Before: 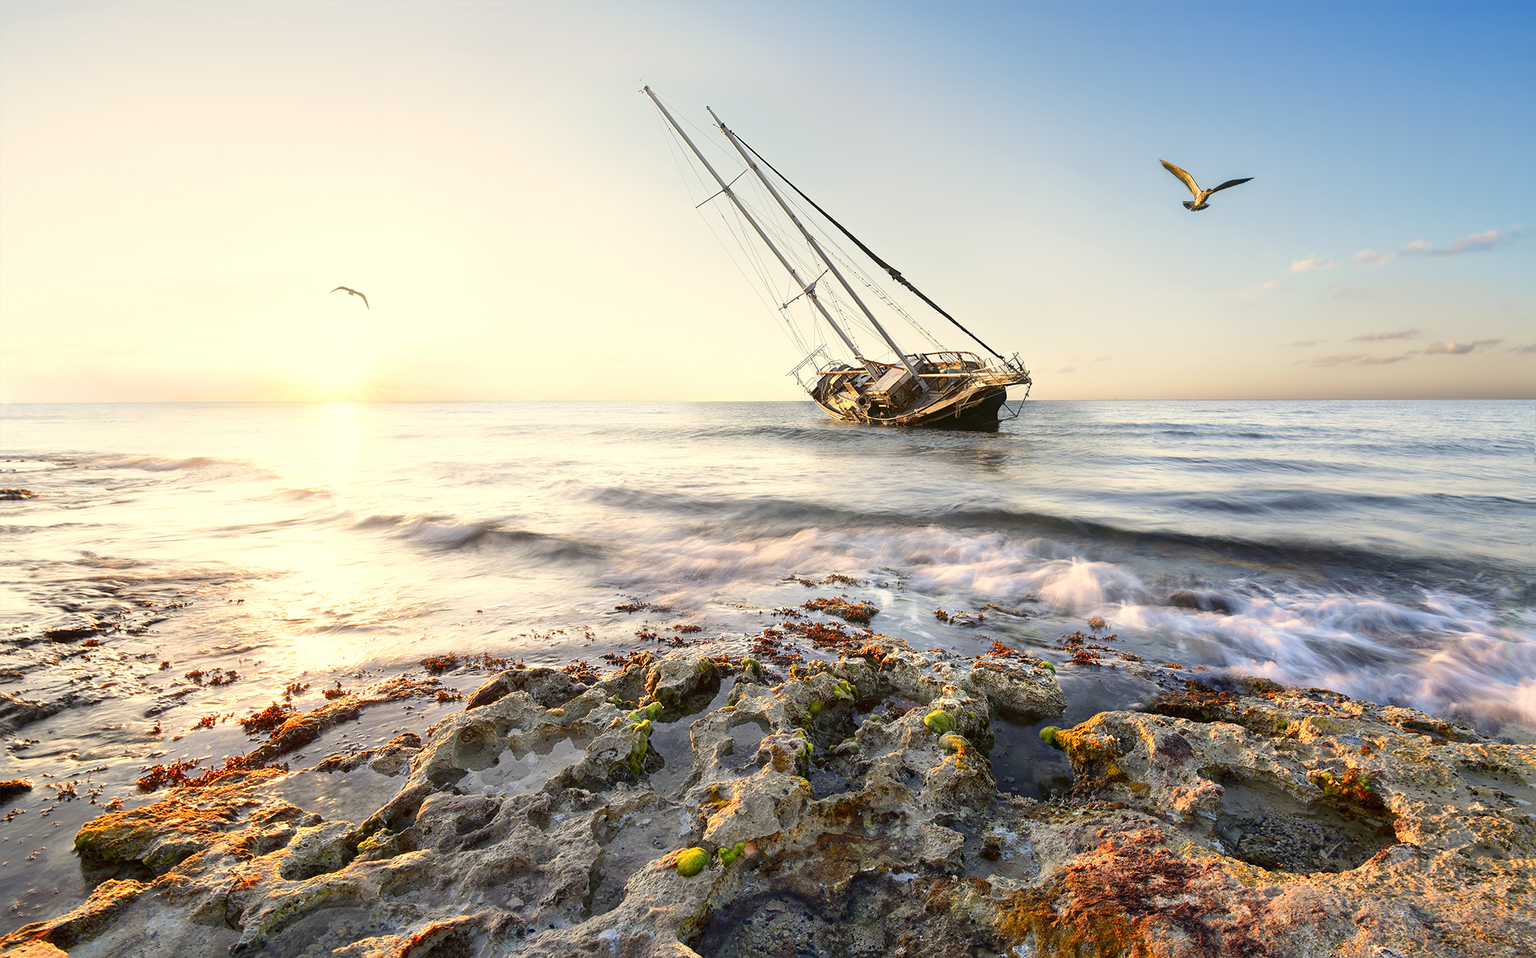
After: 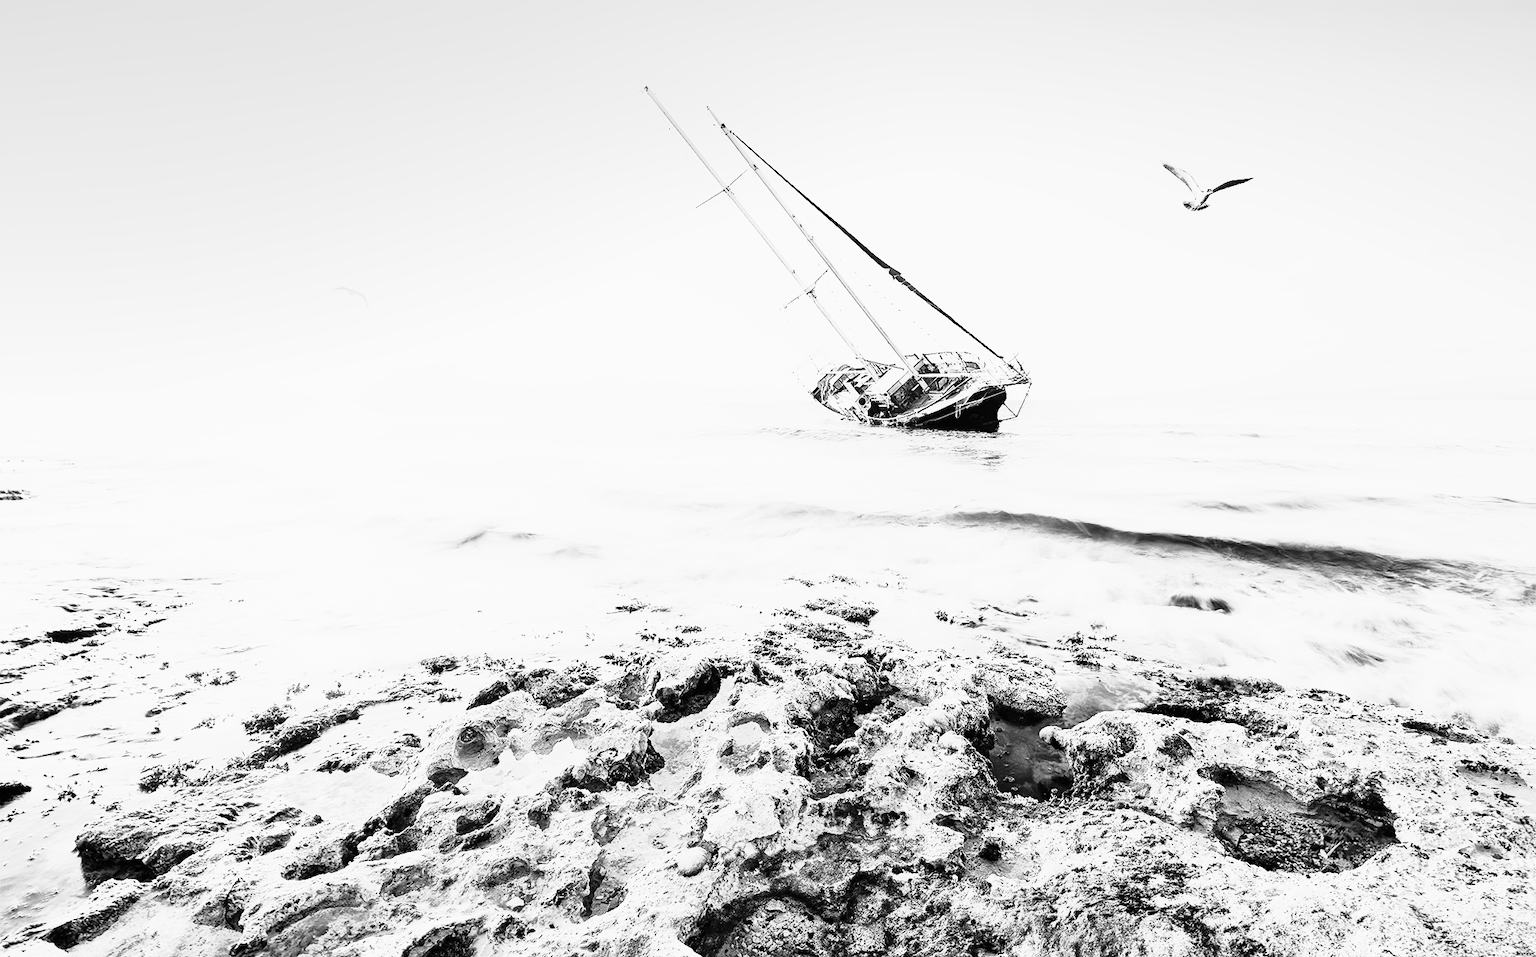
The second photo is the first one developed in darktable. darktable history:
tone equalizer: -8 EV -0.417 EV, -7 EV -0.389 EV, -6 EV -0.333 EV, -5 EV -0.222 EV, -3 EV 0.222 EV, -2 EV 0.333 EV, -1 EV 0.389 EV, +0 EV 0.417 EV, edges refinement/feathering 500, mask exposure compensation -1.57 EV, preserve details no
exposure: black level correction 0, exposure 0.7 EV, compensate exposure bias true, compensate highlight preservation false
shadows and highlights: radius 331.84, shadows 53.55, highlights -100, compress 94.63%, highlights color adjustment 73.23%, soften with gaussian
tone curve: curves: ch0 [(0, 0) (0.105, 0.068) (0.195, 0.162) (0.283, 0.283) (0.384, 0.404) (0.485, 0.531) (0.638, 0.681) (0.795, 0.879) (1, 0.977)]; ch1 [(0, 0) (0.161, 0.092) (0.35, 0.33) (0.379, 0.401) (0.456, 0.469) (0.504, 0.5) (0.512, 0.514) (0.58, 0.597) (0.635, 0.646) (1, 1)]; ch2 [(0, 0) (0.371, 0.362) (0.437, 0.437) (0.5, 0.5) (0.53, 0.523) (0.56, 0.58) (0.622, 0.606) (1, 1)], color space Lab, independent channels, preserve colors none
monochrome: size 3.1
base curve: curves: ch0 [(0, 0) (0.007, 0.004) (0.027, 0.03) (0.046, 0.07) (0.207, 0.54) (0.442, 0.872) (0.673, 0.972) (1, 1)], preserve colors none
